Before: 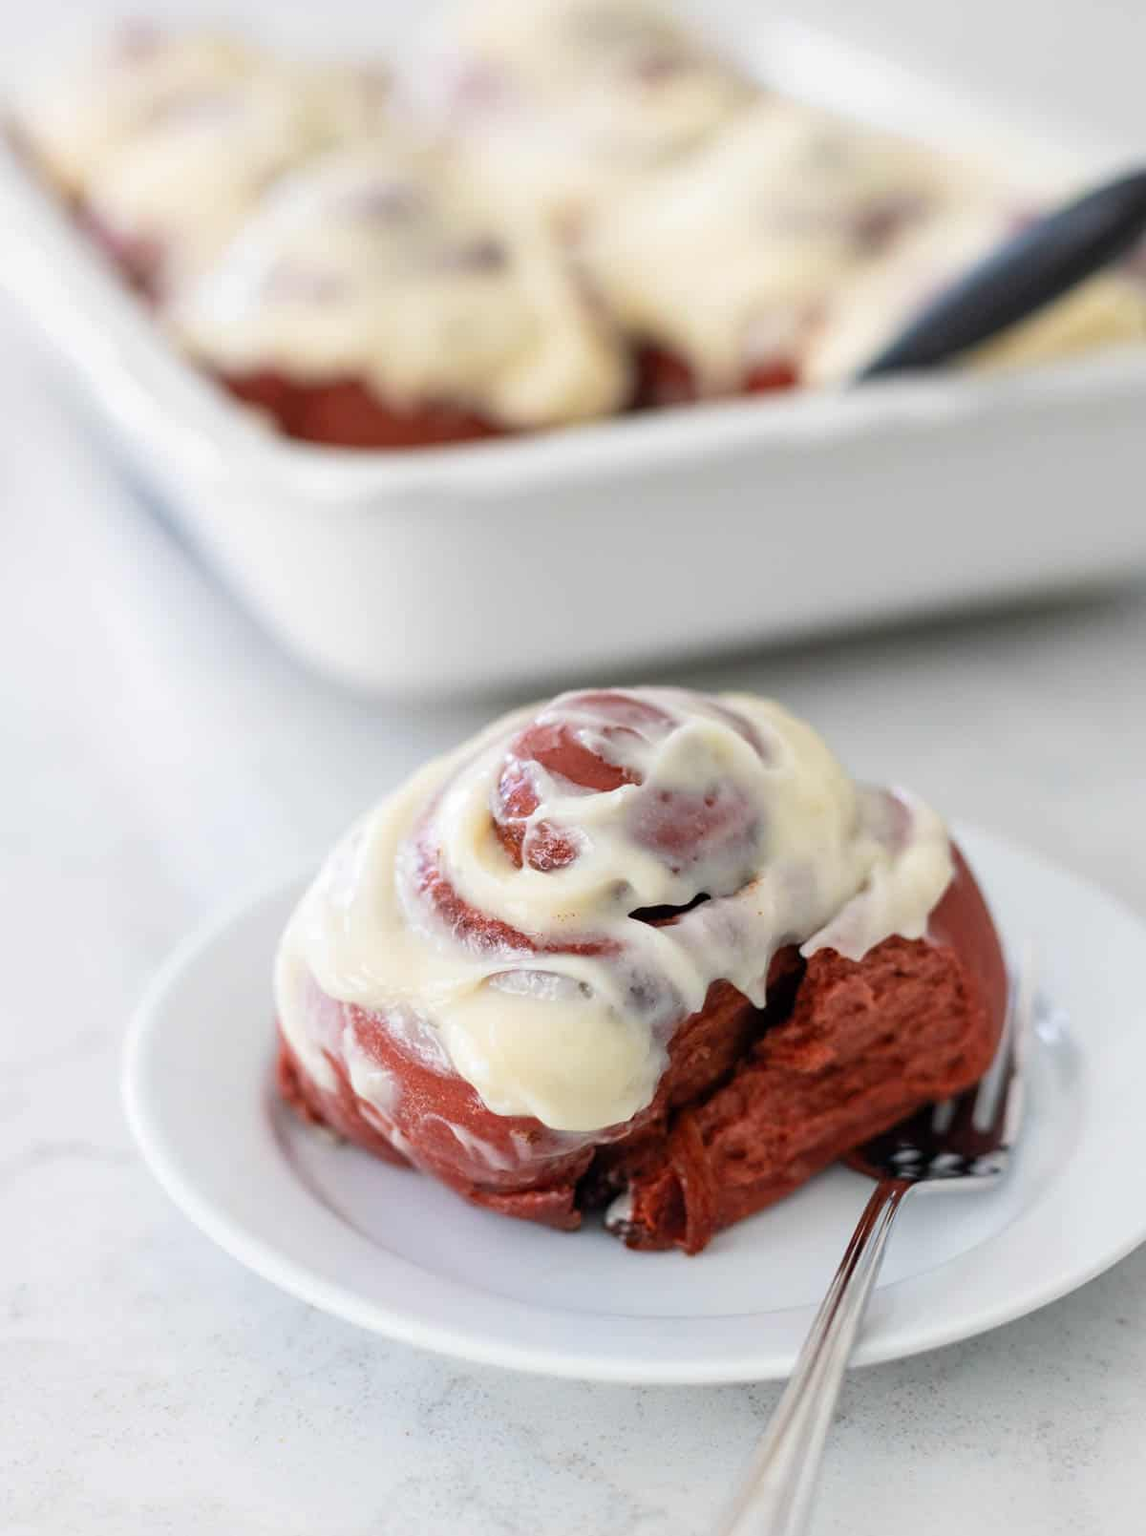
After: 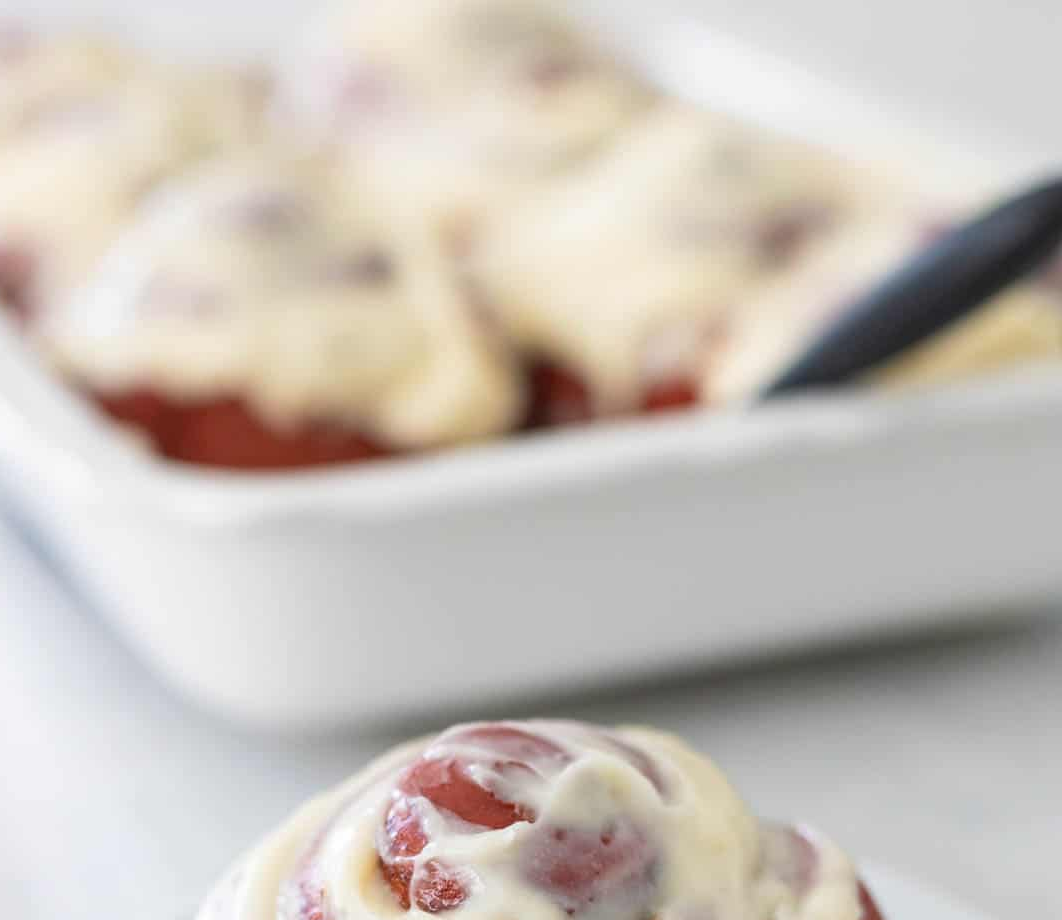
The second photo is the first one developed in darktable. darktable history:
crop and rotate: left 11.468%, bottom 42.799%
